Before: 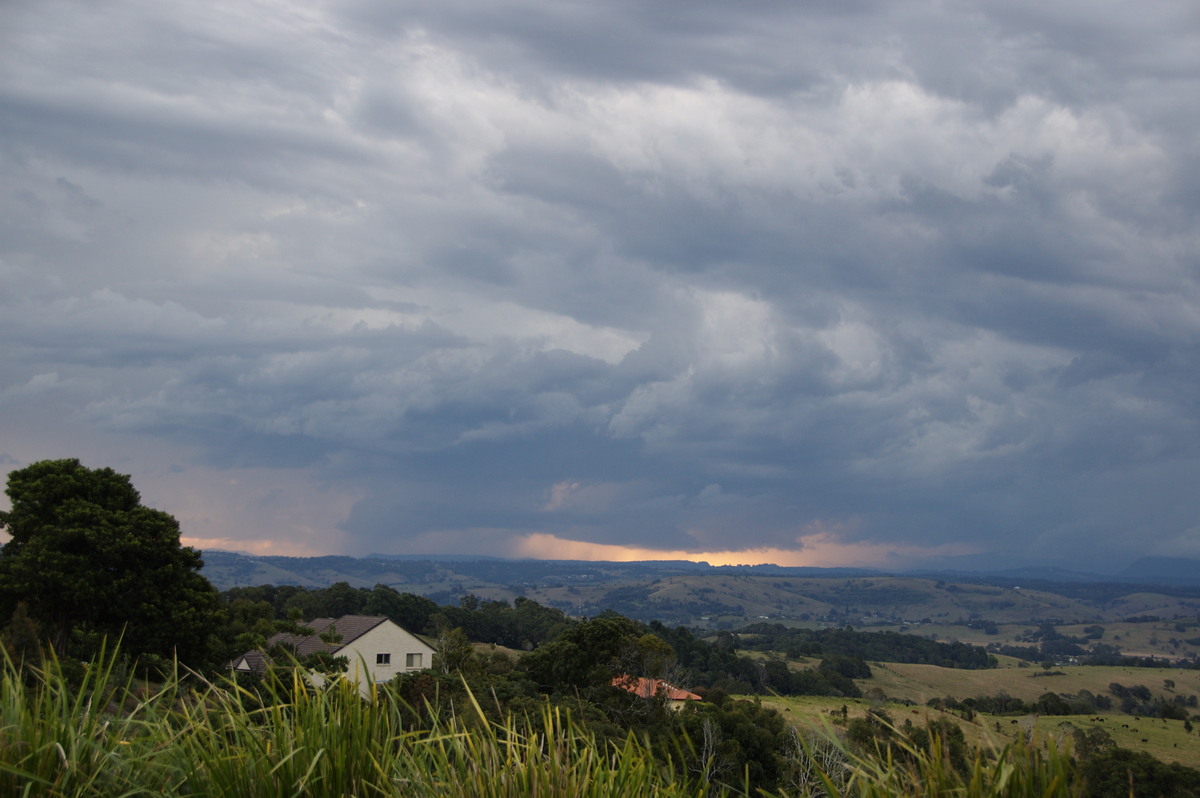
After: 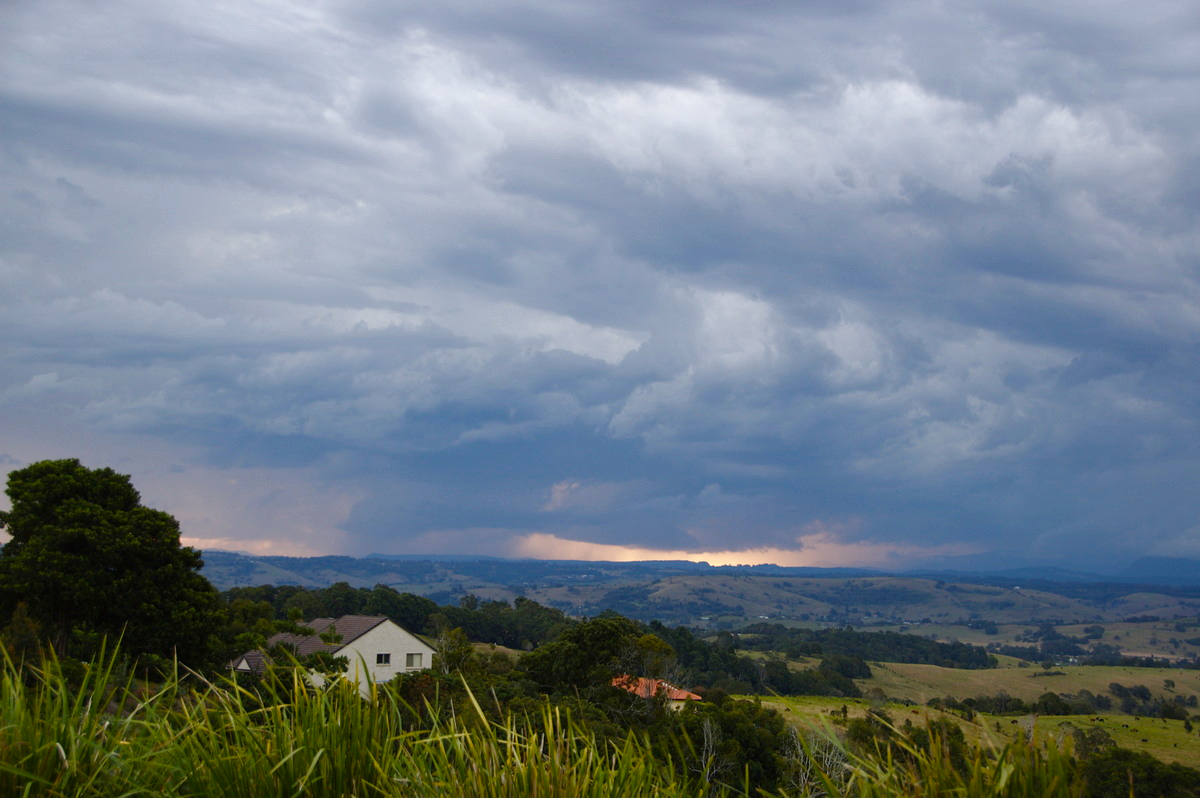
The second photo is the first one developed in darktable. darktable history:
color balance rgb: power › hue 316.18°, highlights gain › luminance 16.916%, highlights gain › chroma 2.918%, highlights gain › hue 256.92°, perceptual saturation grading › global saturation 0.902%, perceptual saturation grading › highlights -29.149%, perceptual saturation grading › mid-tones 28.771%, perceptual saturation grading › shadows 59.811%, global vibrance 11.288%
